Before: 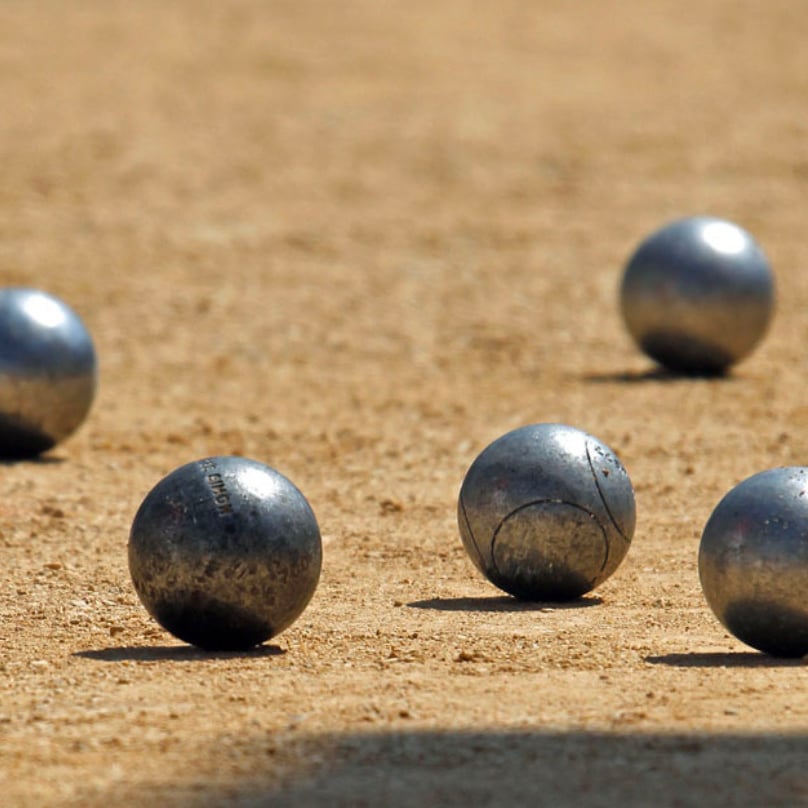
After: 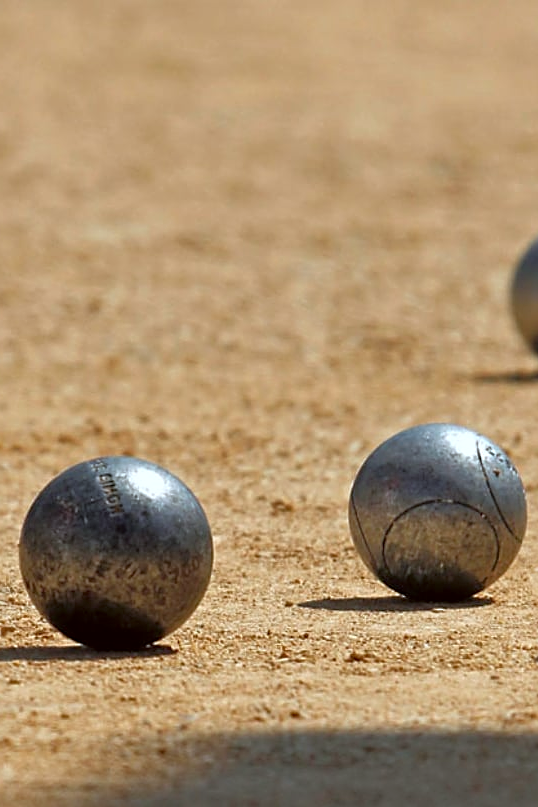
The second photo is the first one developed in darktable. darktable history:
color correction: highlights a* -3.28, highlights b* -6.24, shadows a* 3.1, shadows b* 5.19
sharpen: on, module defaults
crop and rotate: left 13.537%, right 19.796%
rgb curve: curves: ch0 [(0, 0) (0.053, 0.068) (0.122, 0.128) (1, 1)]
